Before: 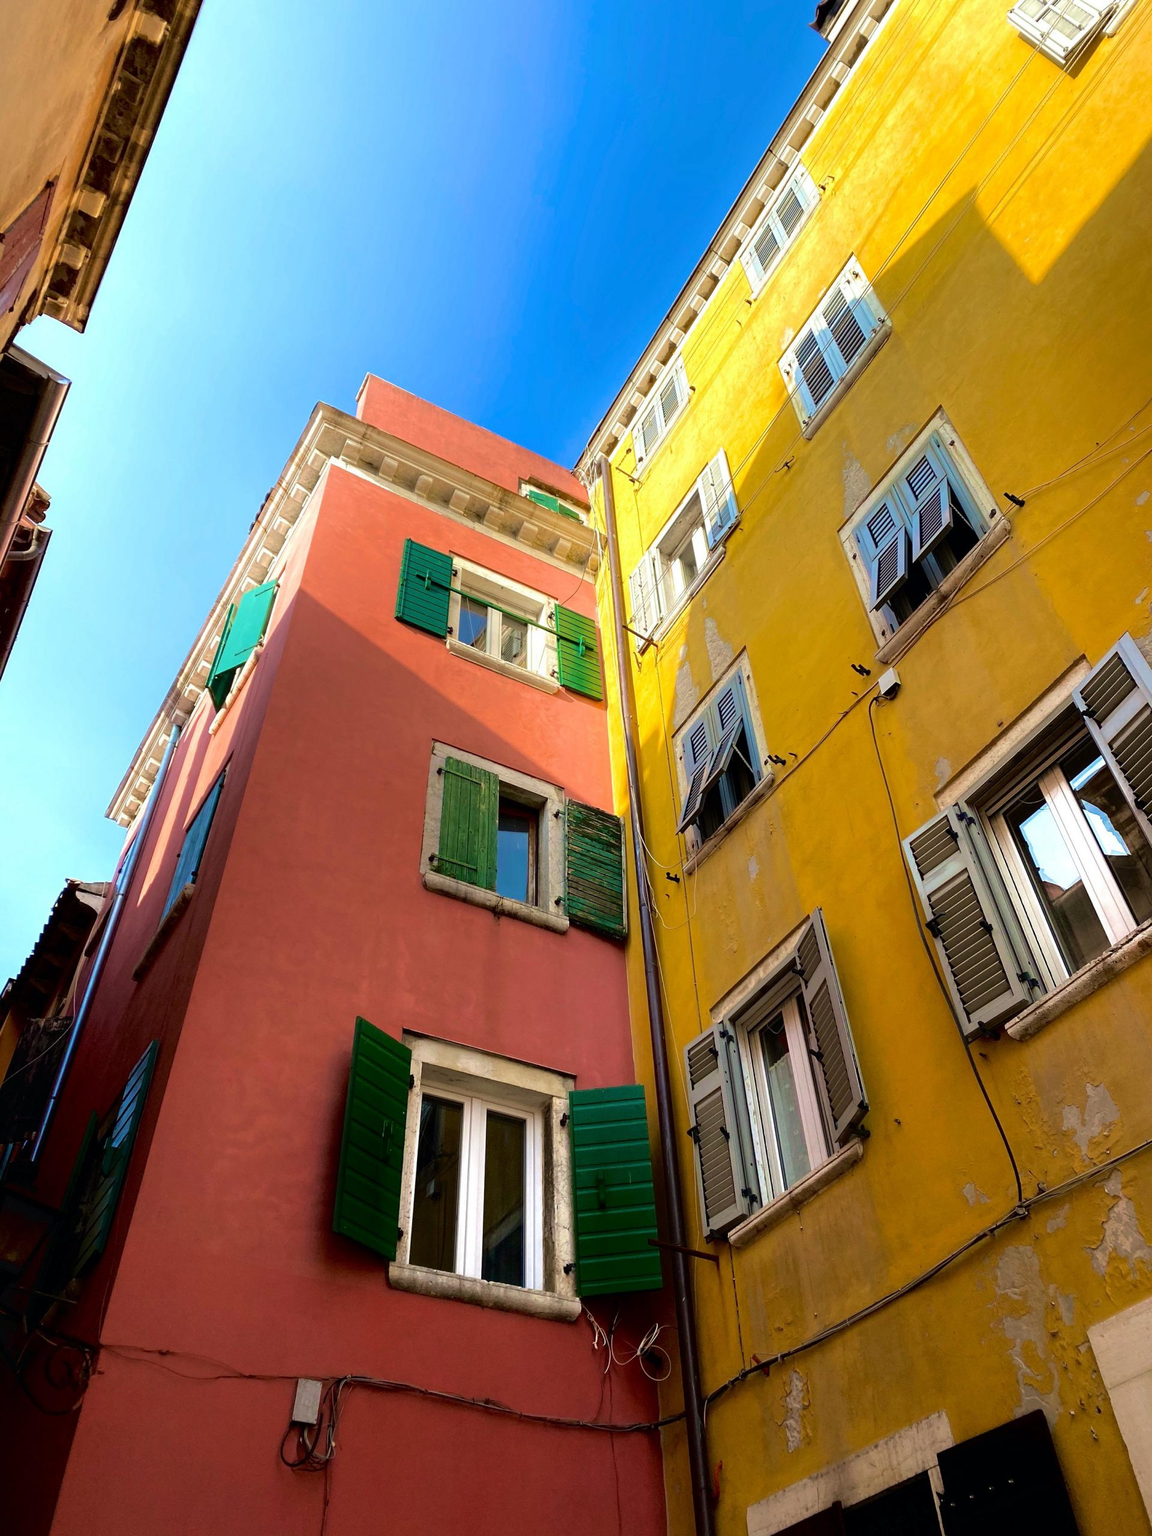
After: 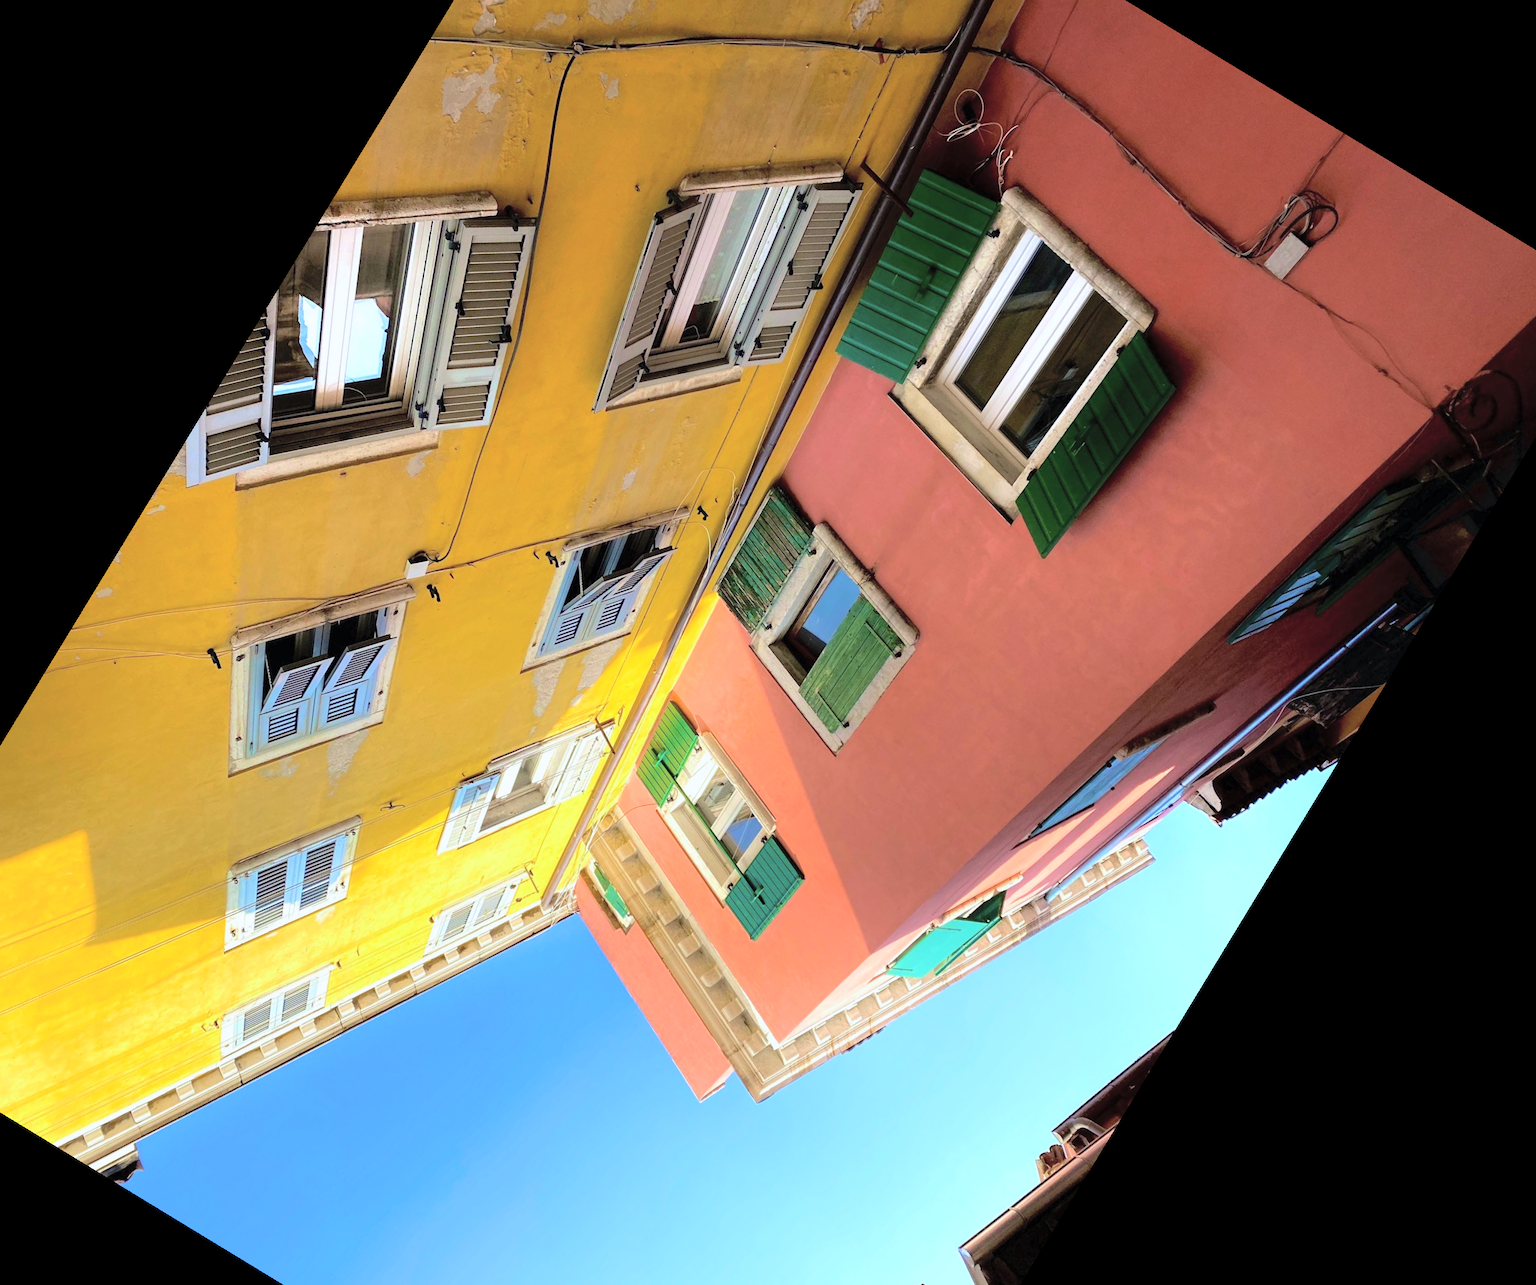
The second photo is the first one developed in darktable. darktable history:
global tonemap: drago (0.7, 100)
crop and rotate: angle 148.68°, left 9.111%, top 15.603%, right 4.588%, bottom 17.041%
white balance: red 0.974, blue 1.044
